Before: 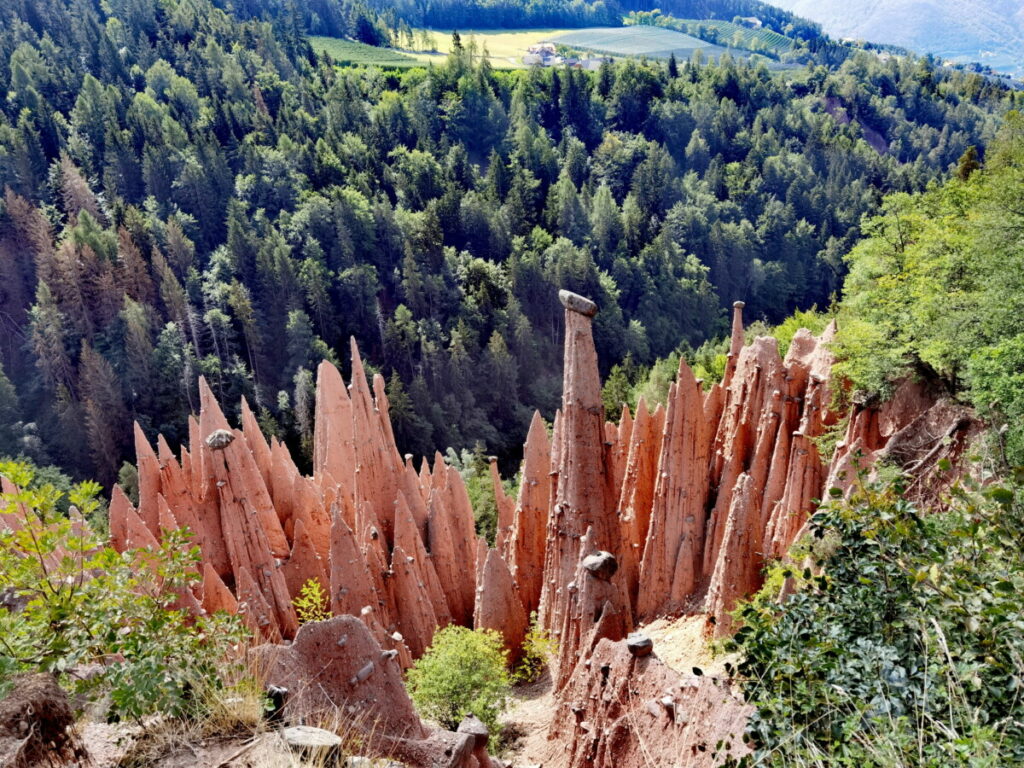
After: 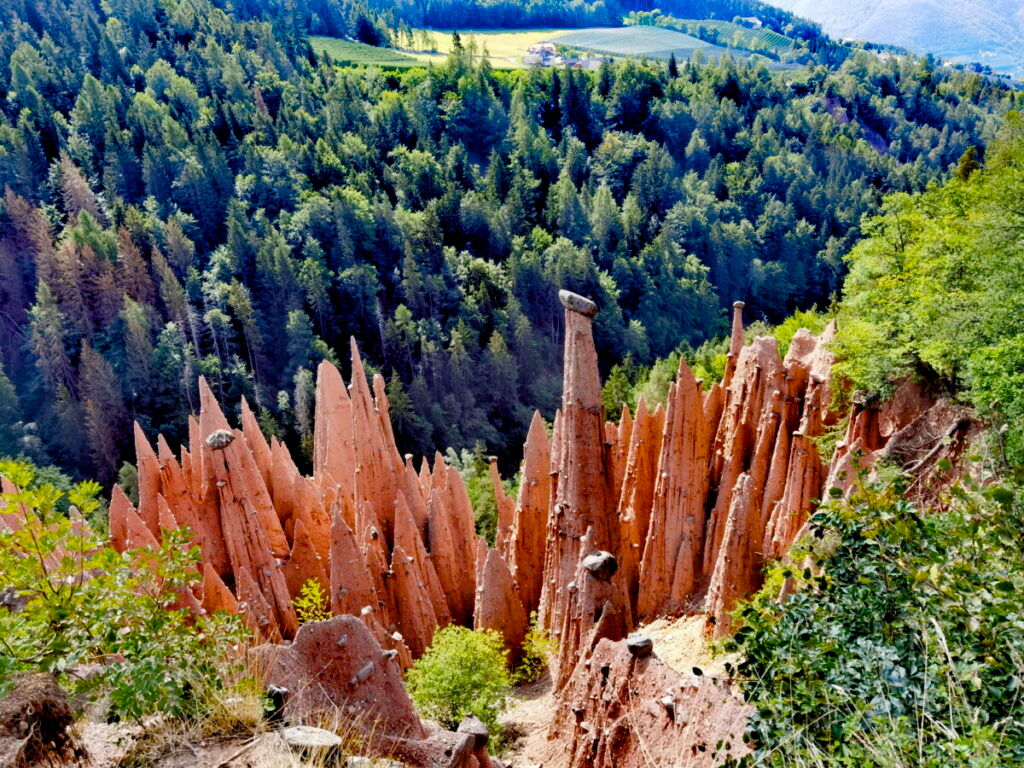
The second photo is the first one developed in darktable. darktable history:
color balance rgb: shadows lift › chroma 2.624%, shadows lift › hue 190.06°, global offset › luminance -0.236%, linear chroma grading › global chroma 8.704%, perceptual saturation grading › global saturation 35.165%, perceptual saturation grading › highlights -29.903%, perceptual saturation grading › shadows 35.985%
